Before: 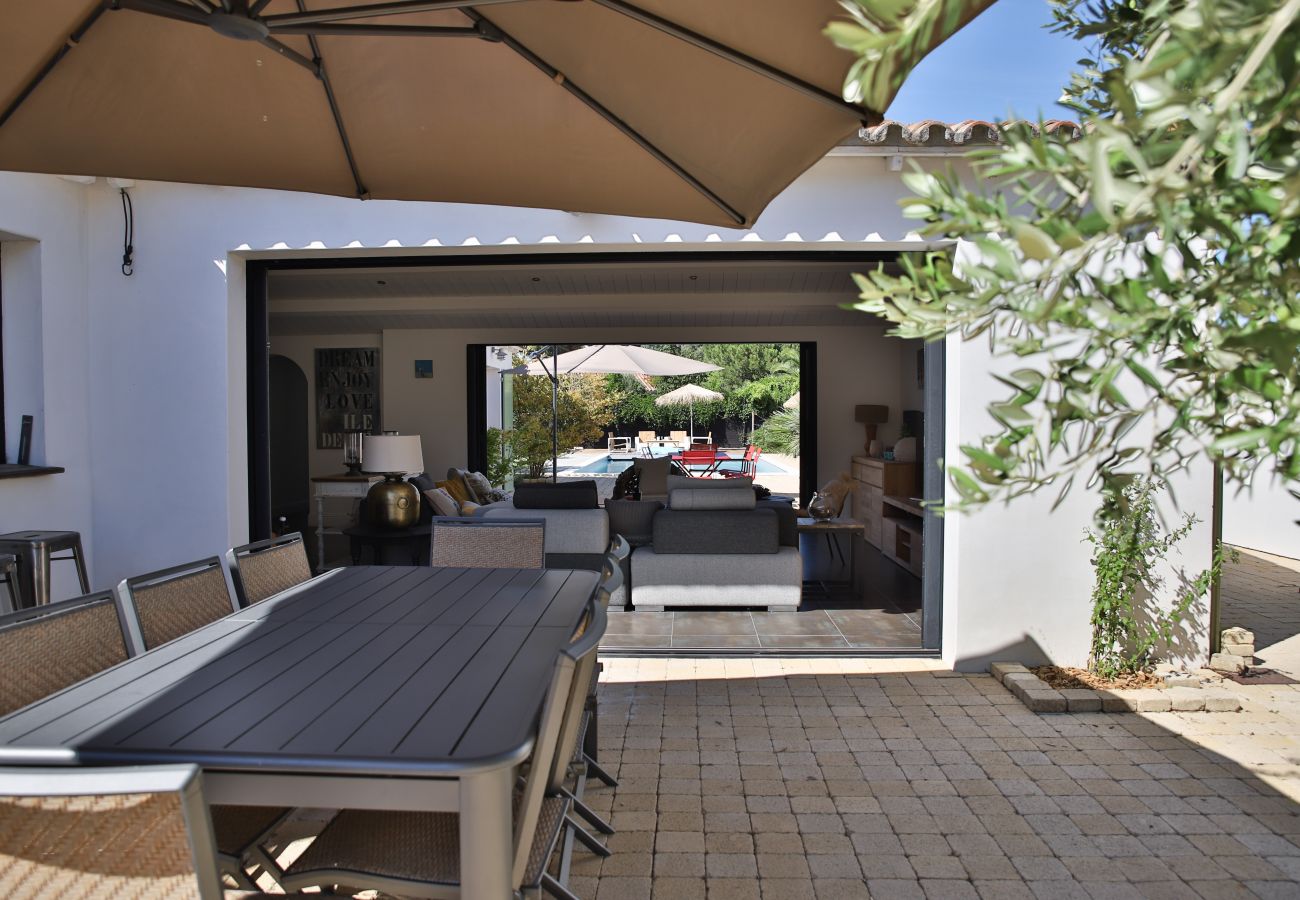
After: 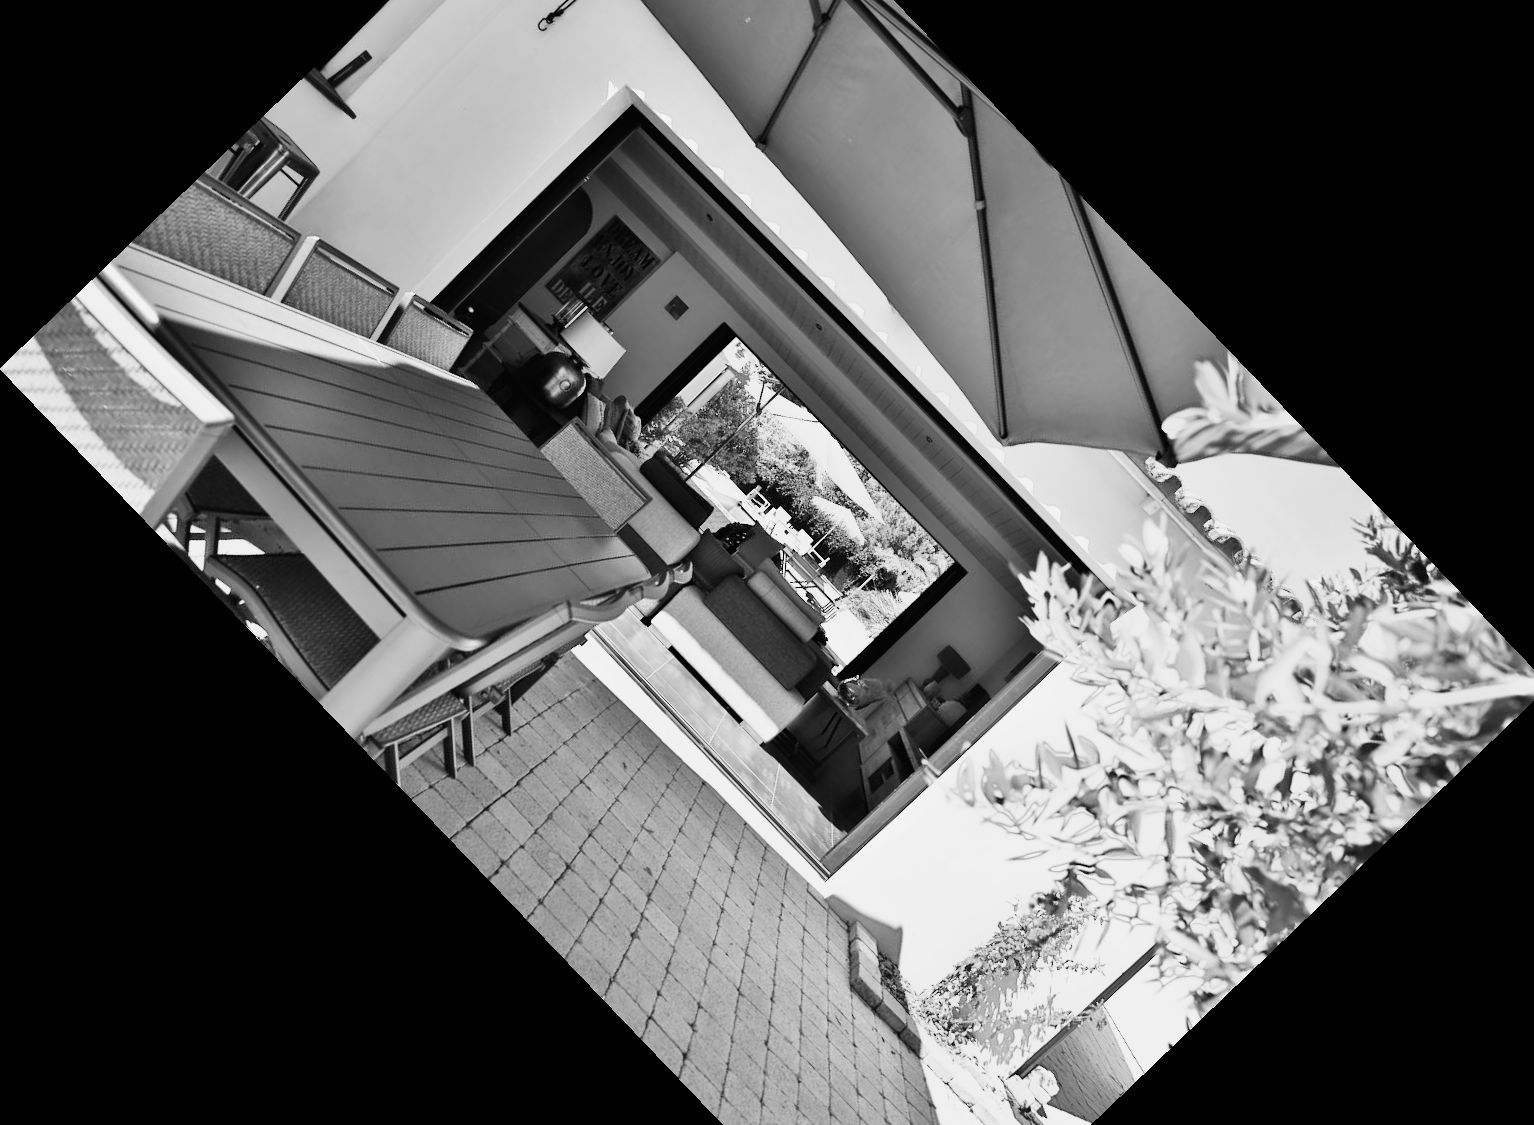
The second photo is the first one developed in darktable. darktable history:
base curve: curves: ch0 [(0, 0) (0.007, 0.004) (0.027, 0.03) (0.046, 0.07) (0.207, 0.54) (0.442, 0.872) (0.673, 0.972) (1, 1)], preserve colors none
crop and rotate: angle -46.26°, top 16.234%, right 0.912%, bottom 11.704%
monochrome: a 14.95, b -89.96
